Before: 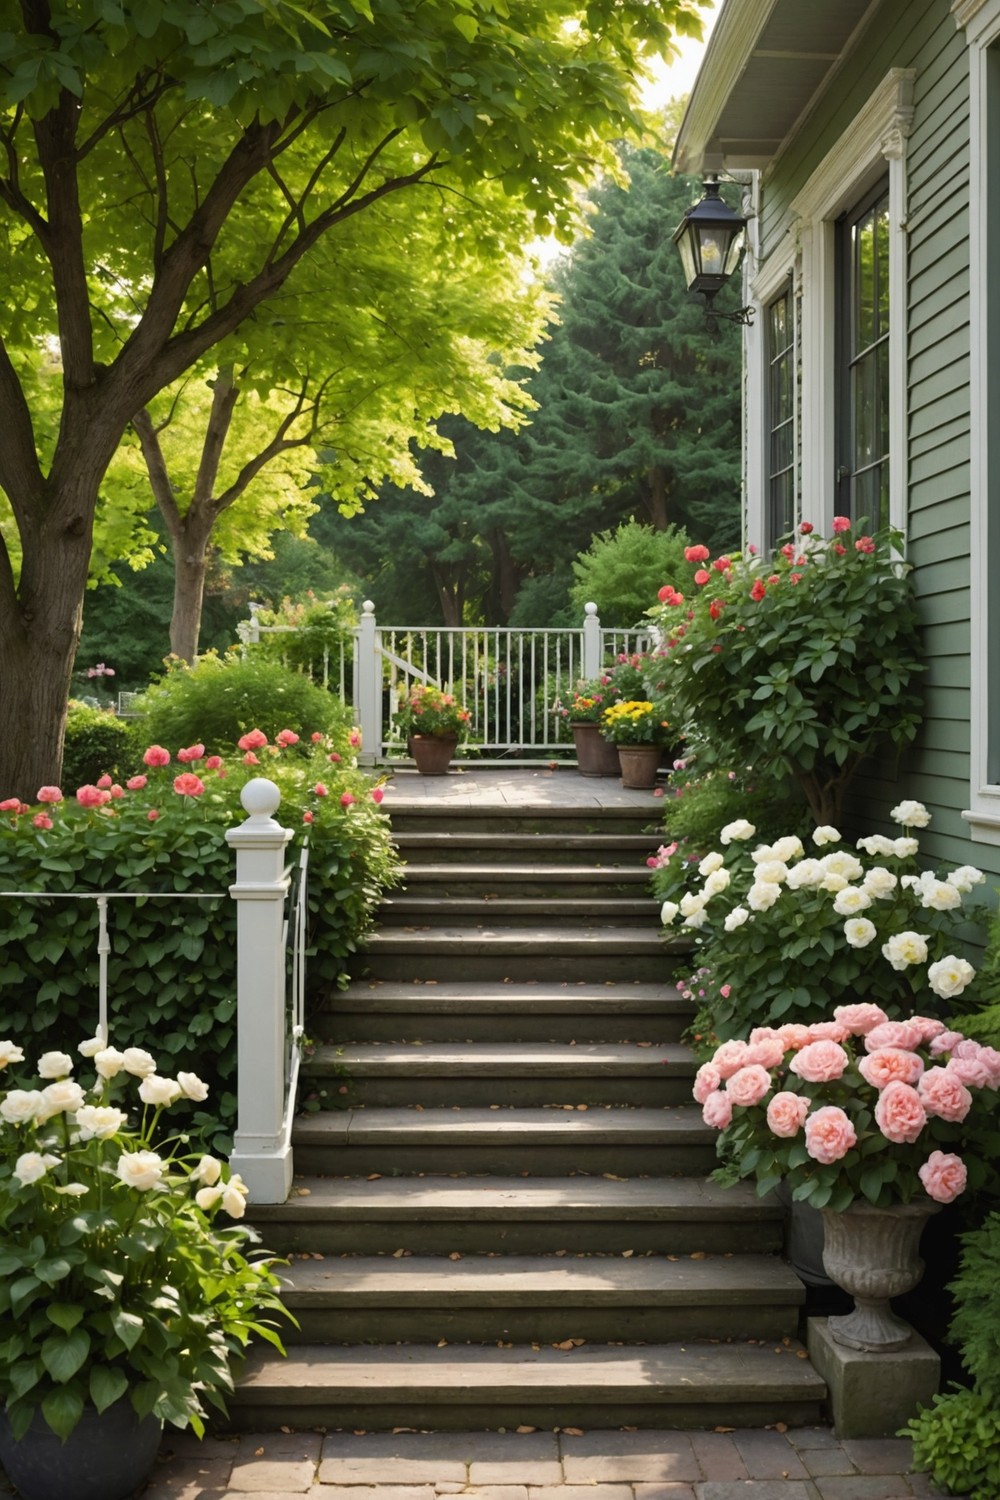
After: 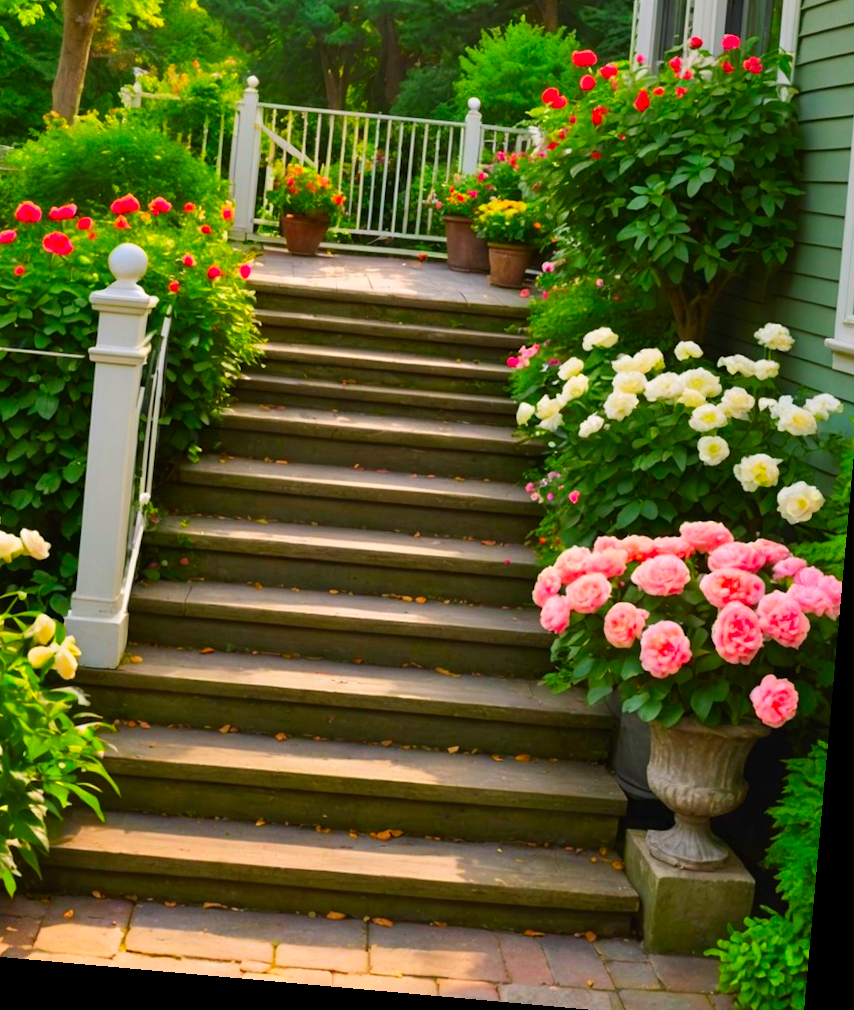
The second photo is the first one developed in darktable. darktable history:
crop and rotate: left 17.299%, top 35.115%, right 7.015%, bottom 1.024%
shadows and highlights: soften with gaussian
rotate and perspective: rotation 5.12°, automatic cropping off
color correction: highlights a* 1.59, highlights b* -1.7, saturation 2.48
